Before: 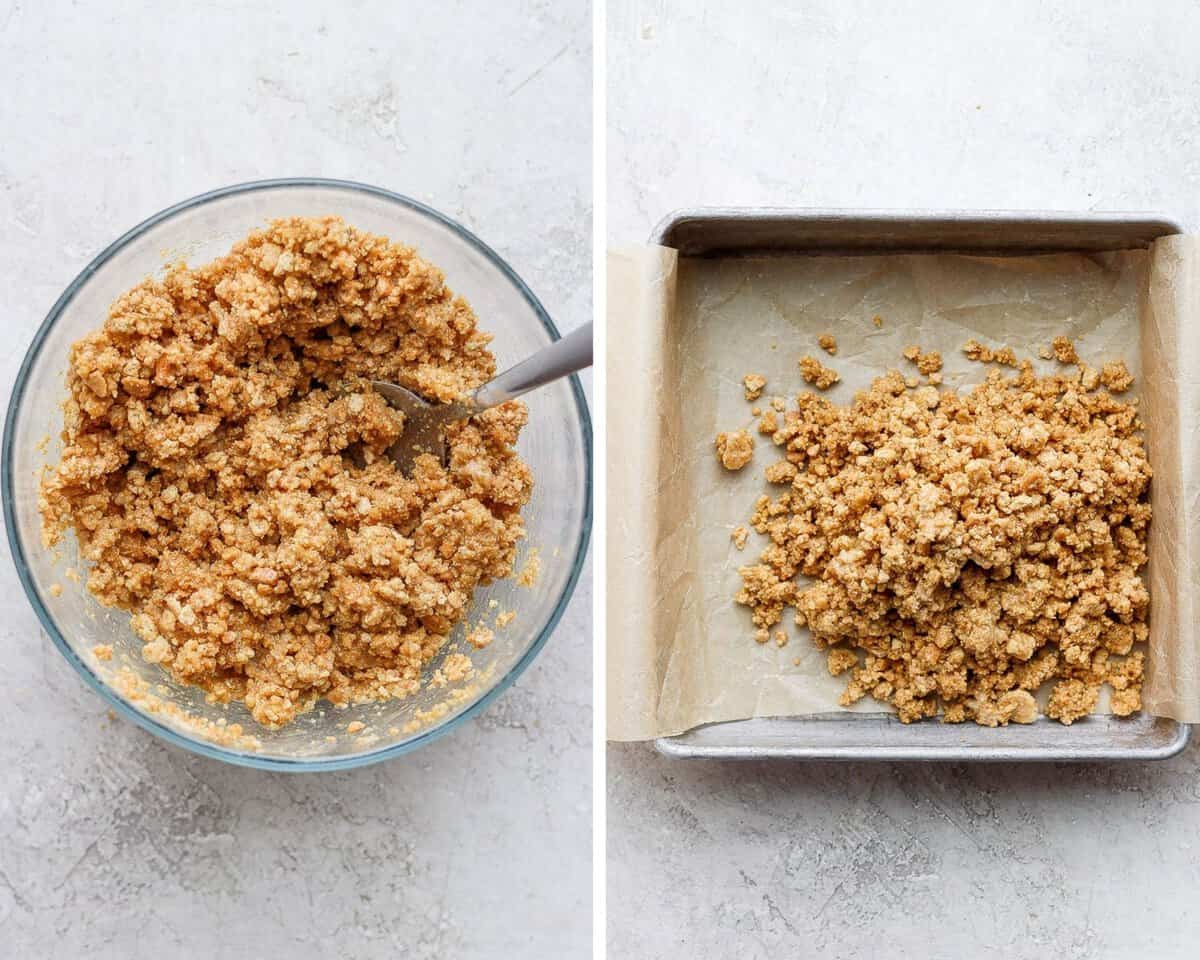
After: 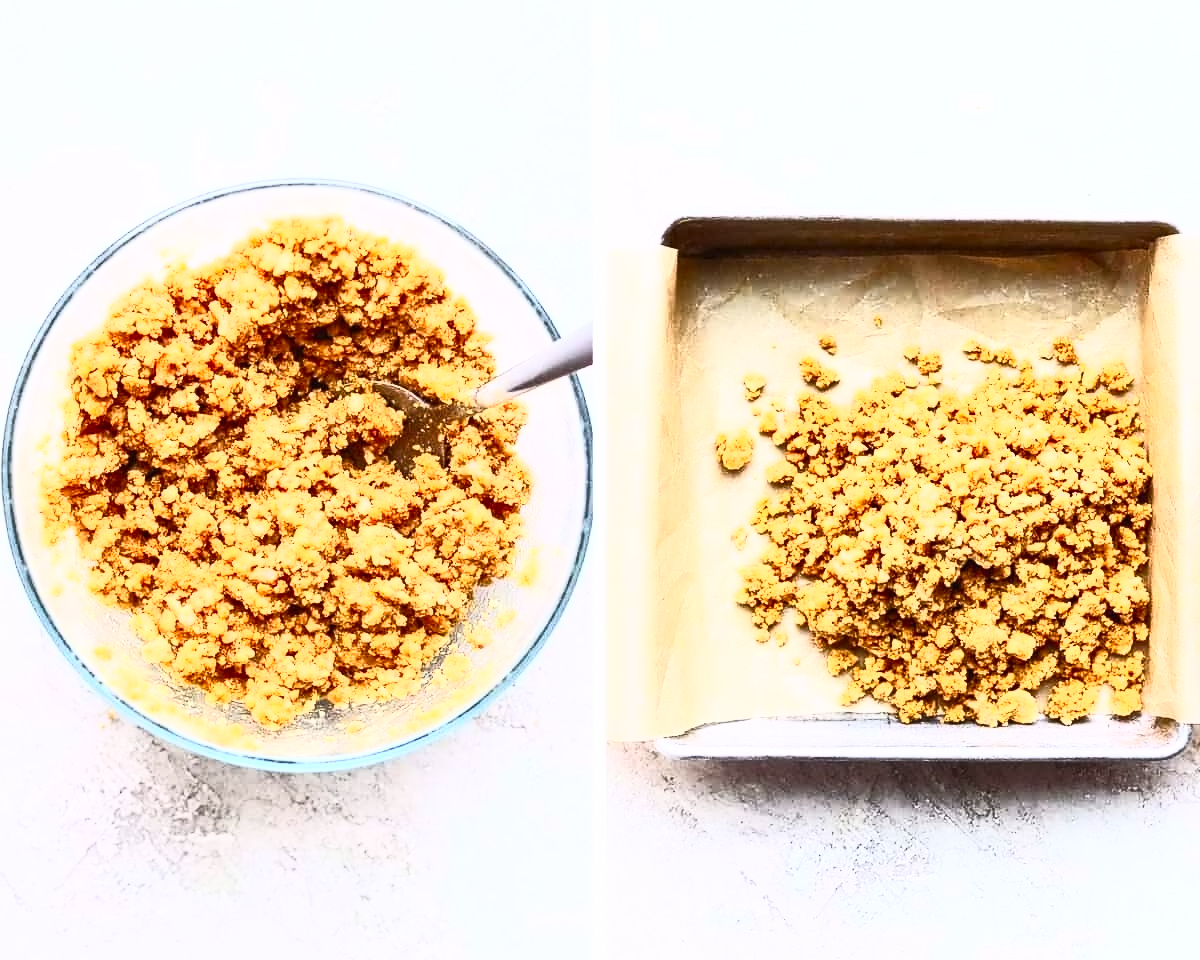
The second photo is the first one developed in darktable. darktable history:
white balance: red 1.004, blue 1.024
tone equalizer: on, module defaults
contrast brightness saturation: contrast 0.83, brightness 0.59, saturation 0.59
contrast equalizer: y [[0.5 ×4, 0.525, 0.667], [0.5 ×6], [0.5 ×6], [0 ×4, 0.042, 0], [0, 0, 0.004, 0.1, 0.191, 0.131]]
